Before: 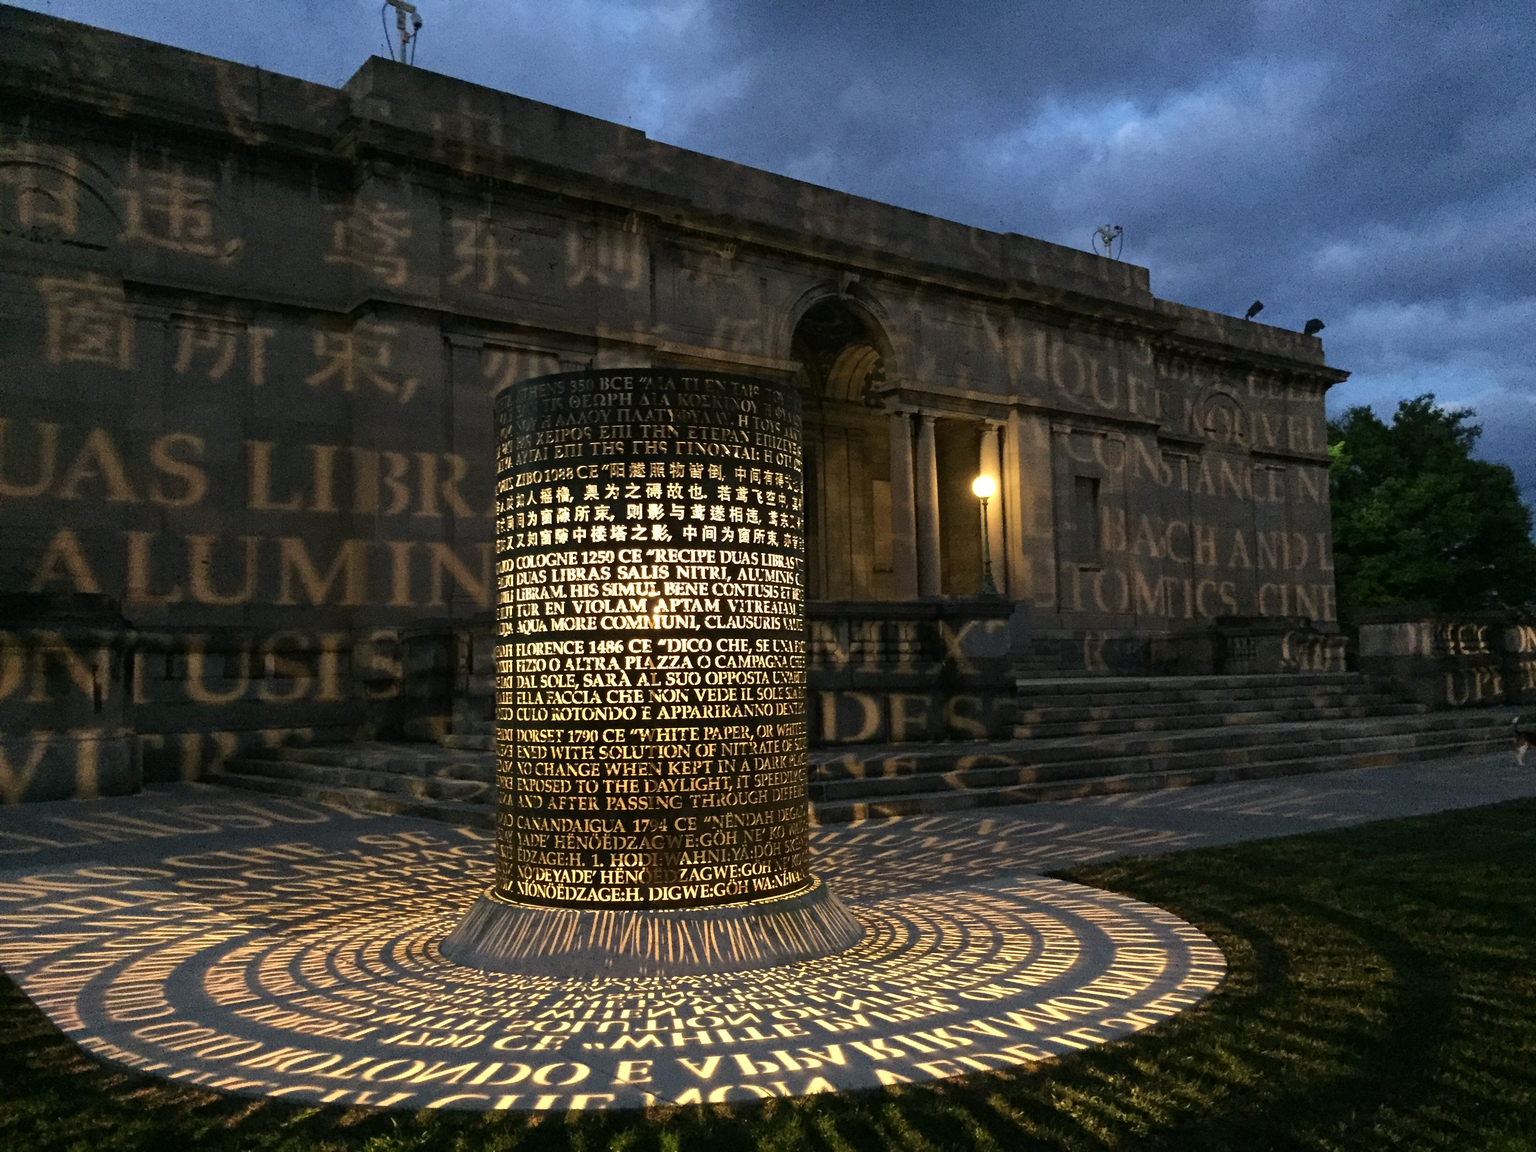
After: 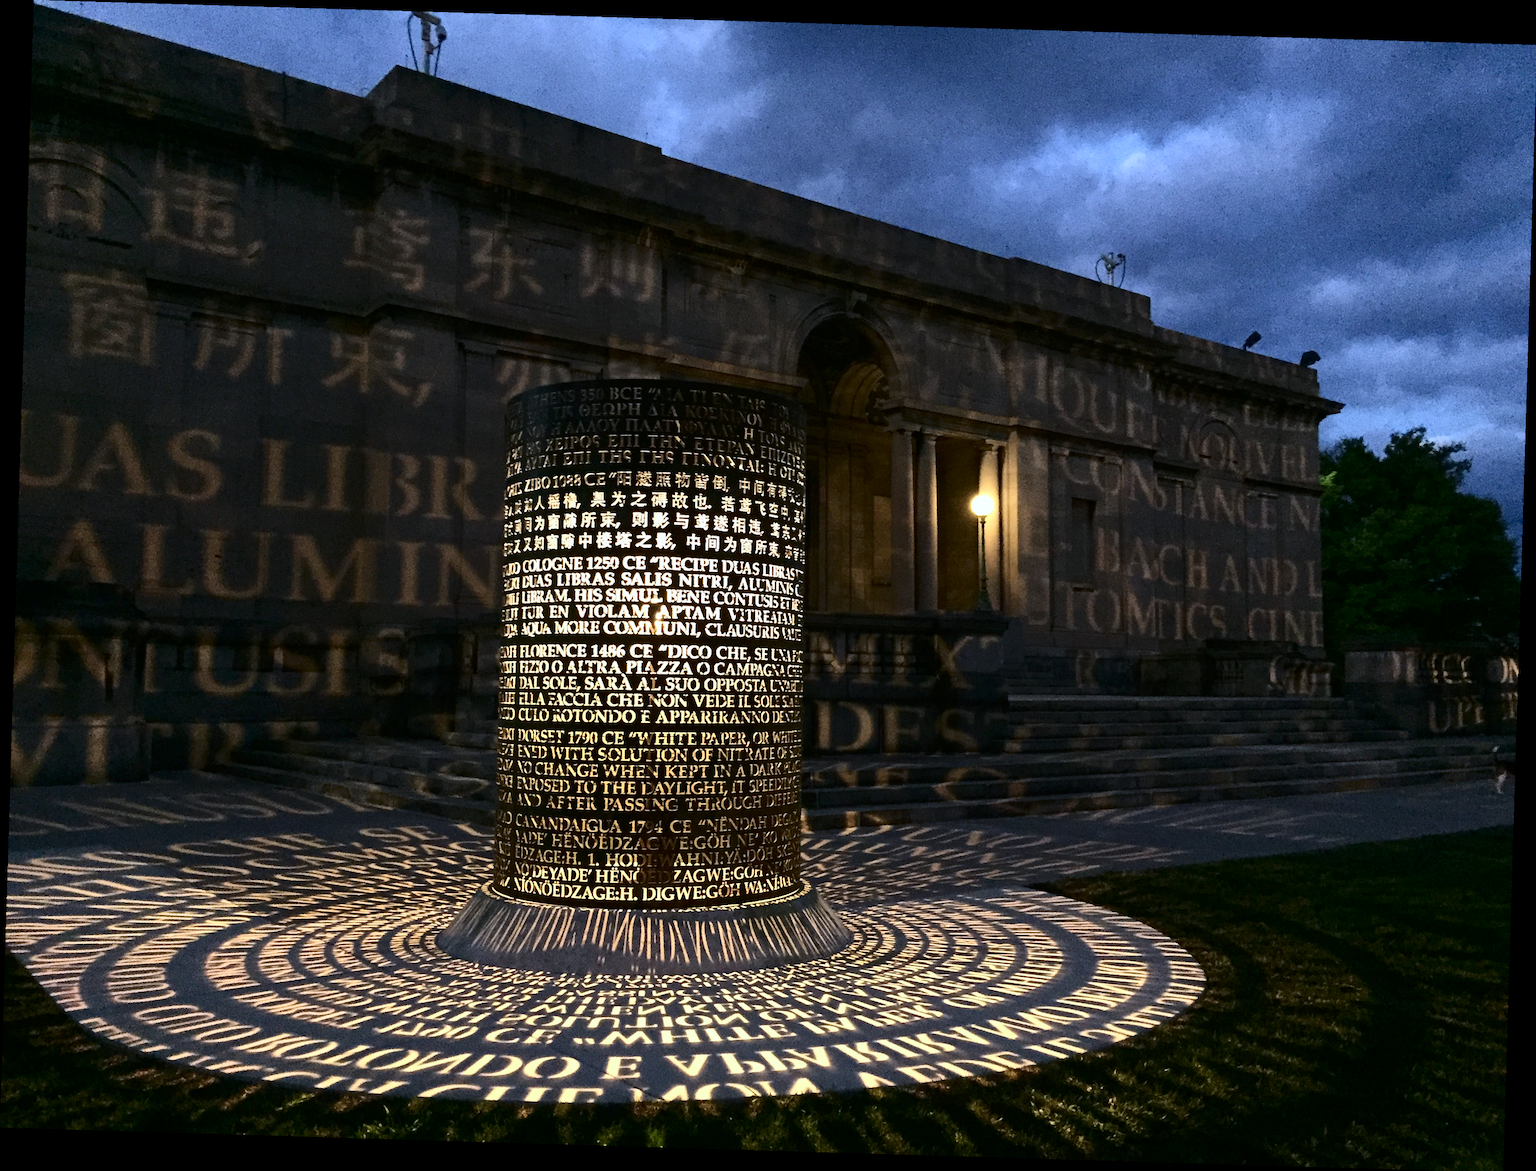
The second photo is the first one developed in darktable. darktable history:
contrast brightness saturation: contrast 0.28
white balance: red 0.967, blue 1.119, emerald 0.756
rotate and perspective: rotation 1.72°, automatic cropping off
